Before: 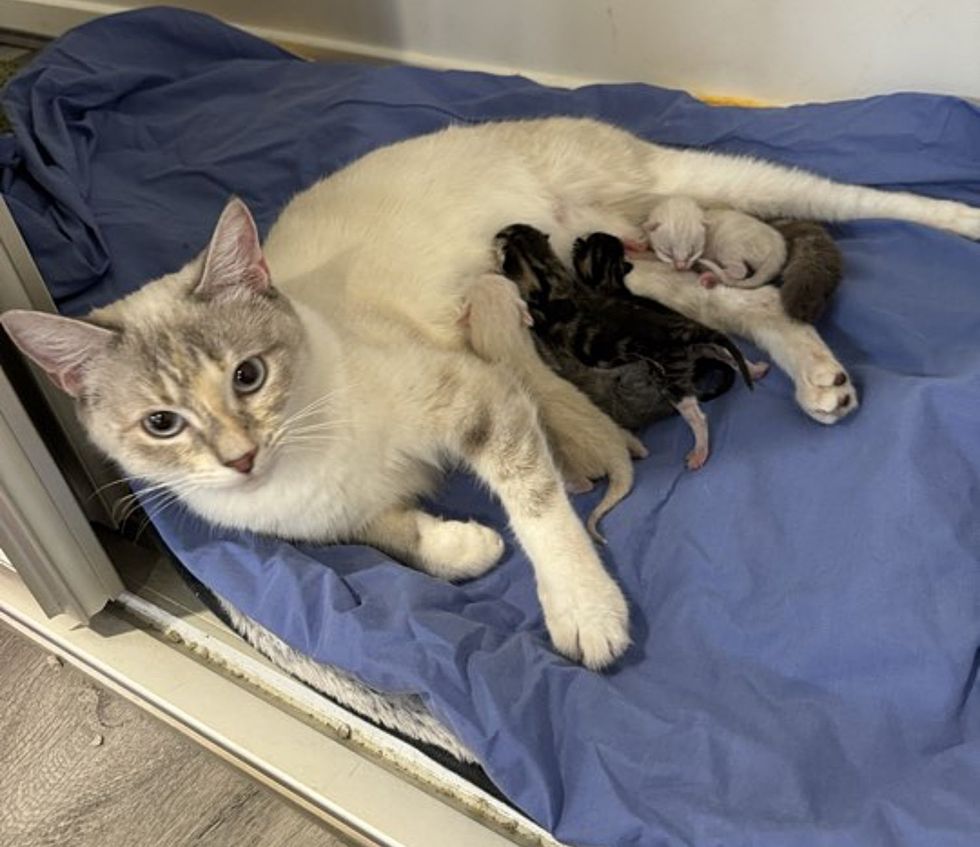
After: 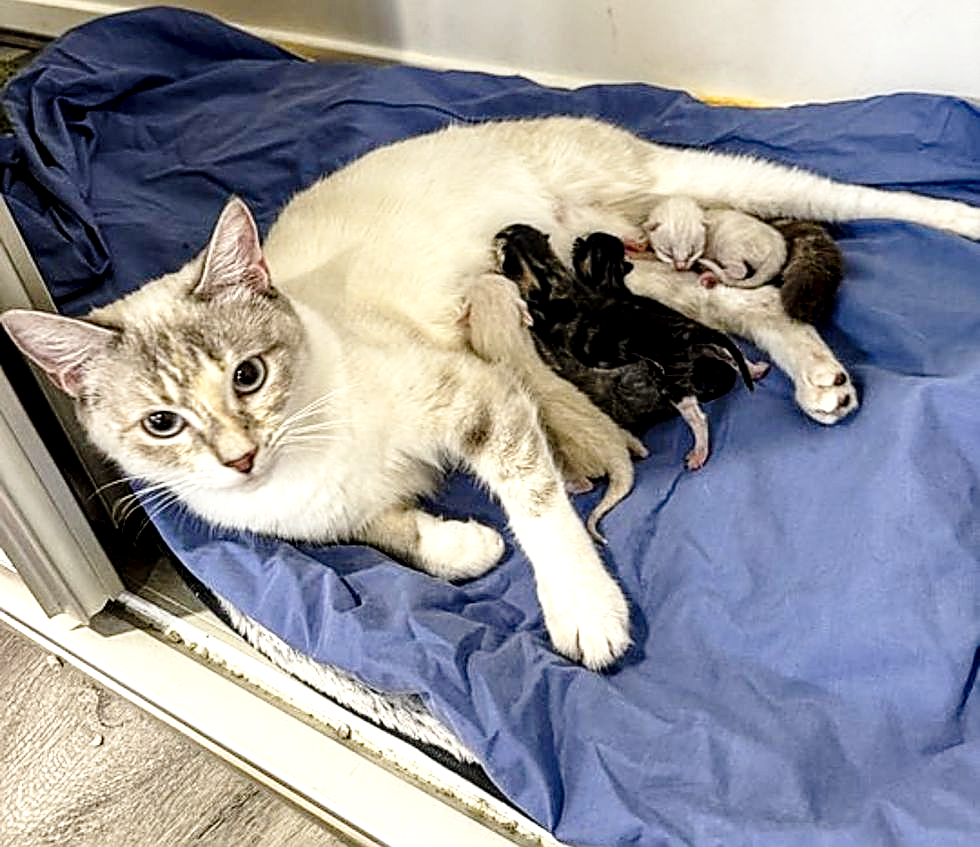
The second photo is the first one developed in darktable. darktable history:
base curve: curves: ch0 [(0, 0) (0.028, 0.03) (0.121, 0.232) (0.46, 0.748) (0.859, 0.968) (1, 1)], preserve colors none
local contrast: highlights 60%, shadows 63%, detail 160%
sharpen: amount 0.736
color zones: curves: ch0 [(0, 0.5) (0.143, 0.5) (0.286, 0.5) (0.429, 0.5) (0.62, 0.489) (0.714, 0.445) (0.844, 0.496) (1, 0.5)]; ch1 [(0, 0.5) (0.143, 0.5) (0.286, 0.5) (0.429, 0.5) (0.571, 0.5) (0.714, 0.523) (0.857, 0.5) (1, 0.5)]
